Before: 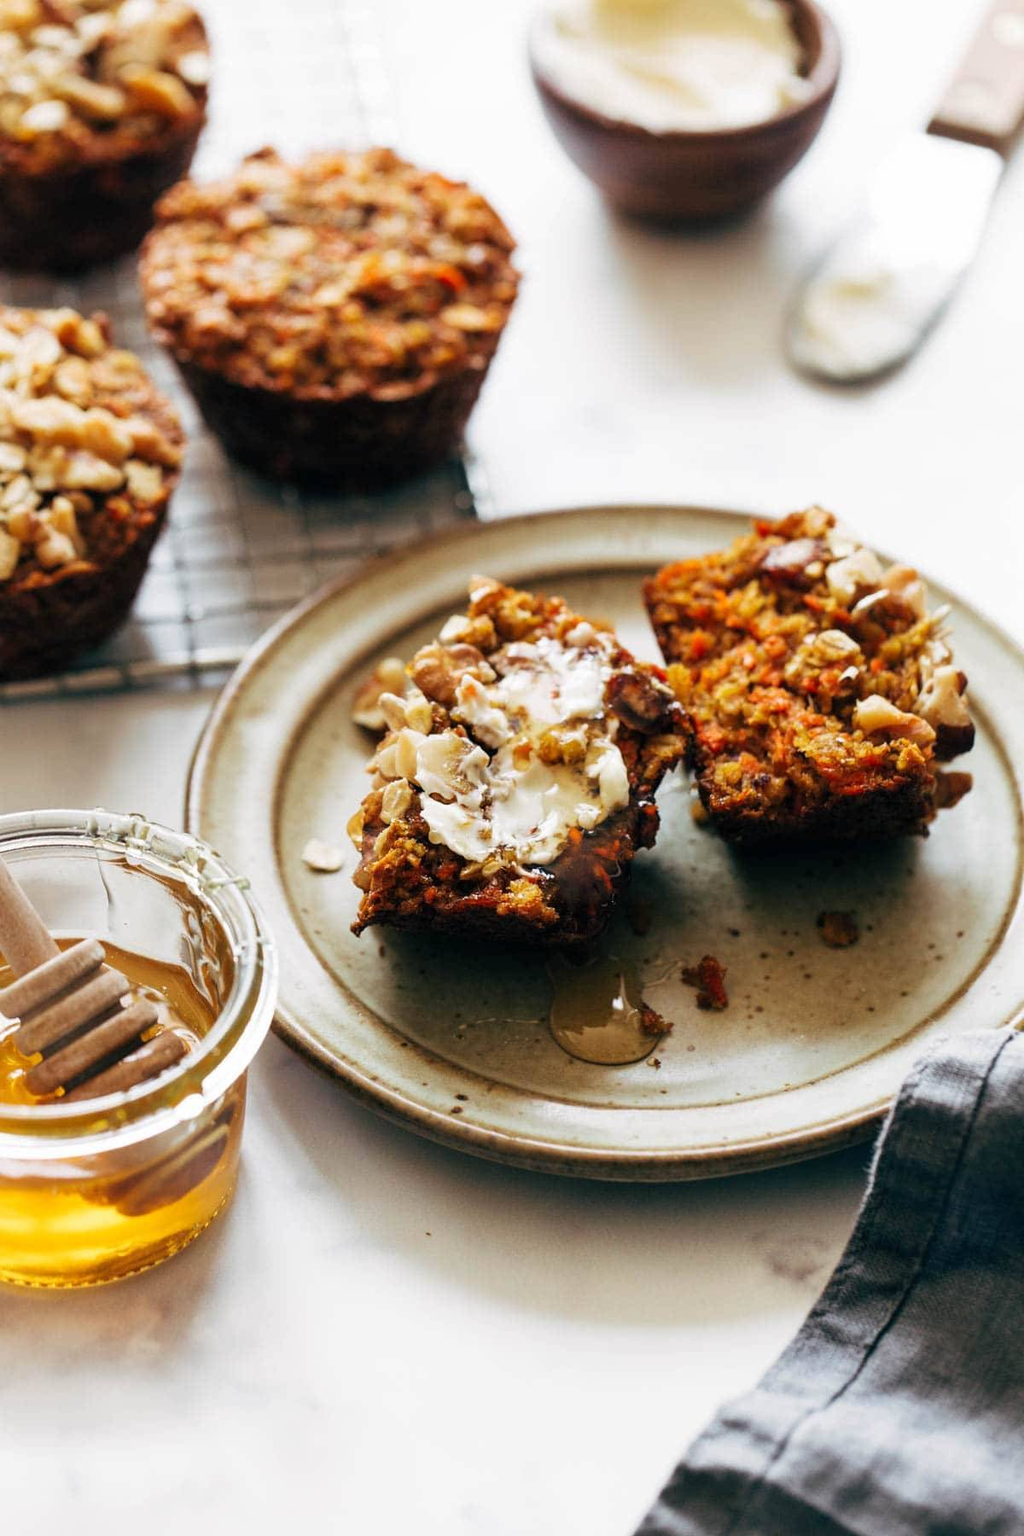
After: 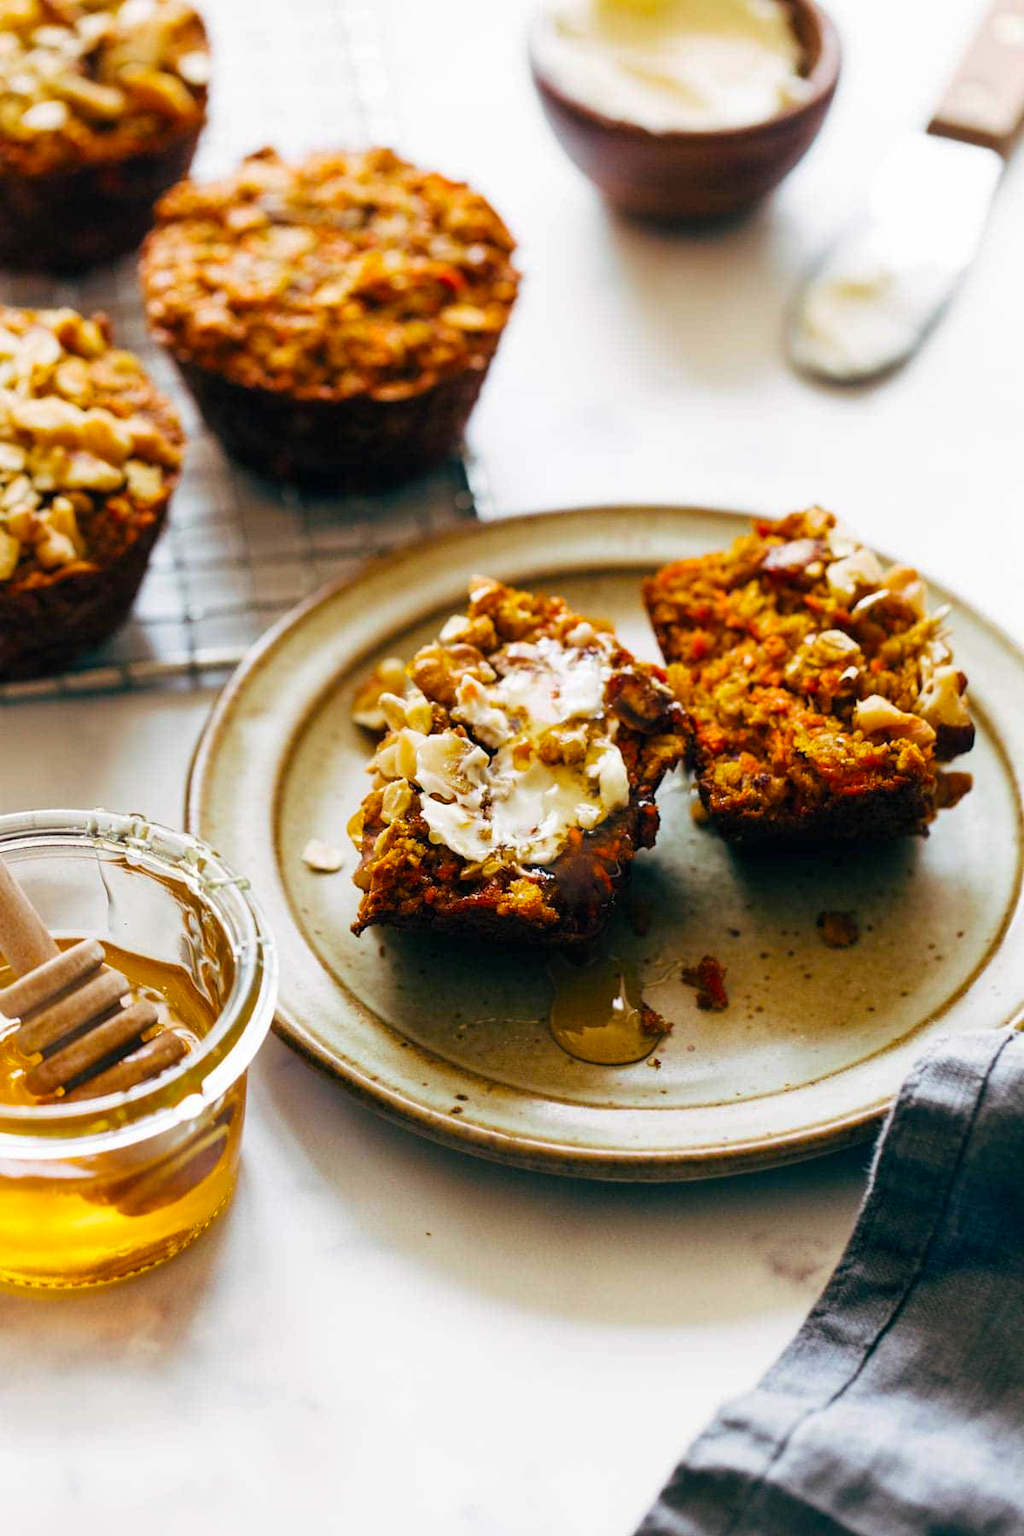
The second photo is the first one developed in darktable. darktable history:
color balance rgb: perceptual saturation grading › global saturation 30.506%, global vibrance 20.466%
